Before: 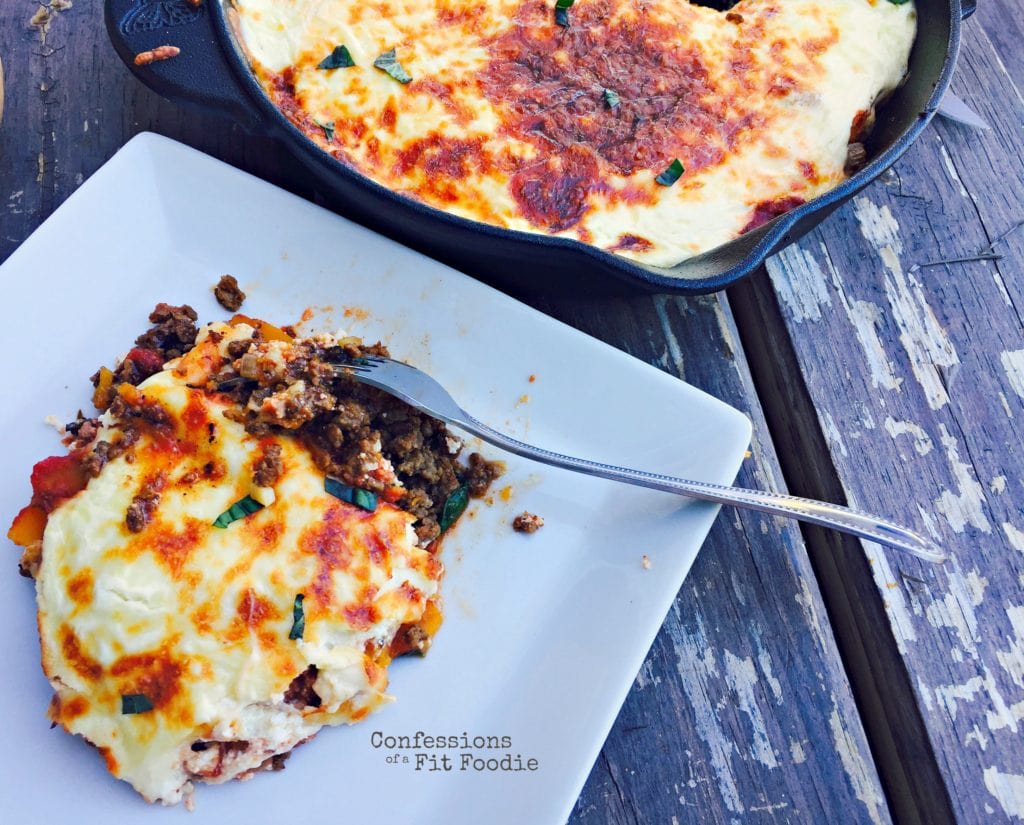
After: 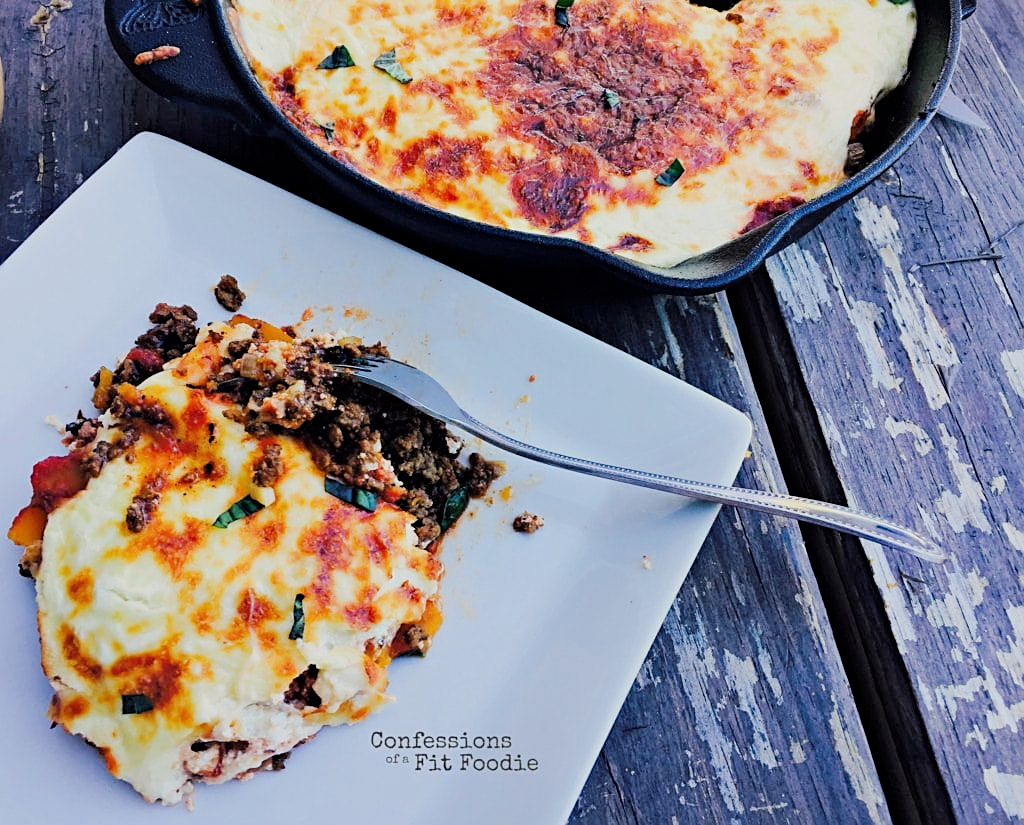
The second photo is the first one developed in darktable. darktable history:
sharpen: on, module defaults
filmic rgb: black relative exposure -5 EV, hardness 2.88, contrast 1.2
